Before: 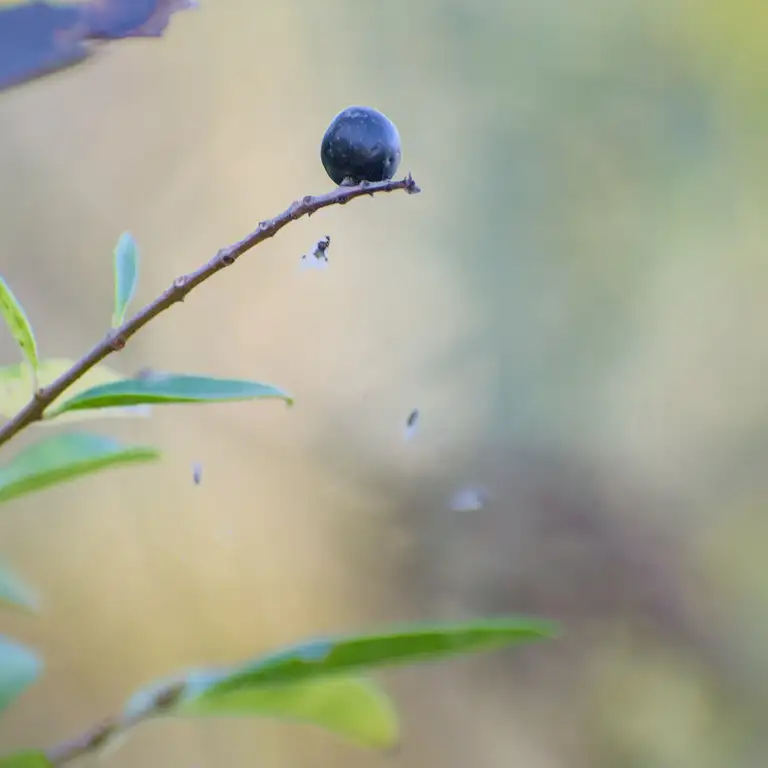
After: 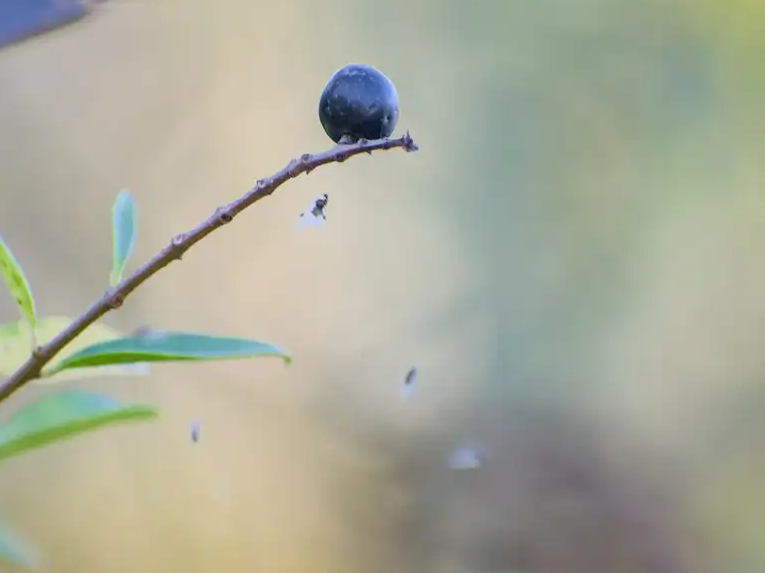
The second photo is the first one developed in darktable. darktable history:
crop: left 0.353%, top 5.481%, bottom 19.844%
